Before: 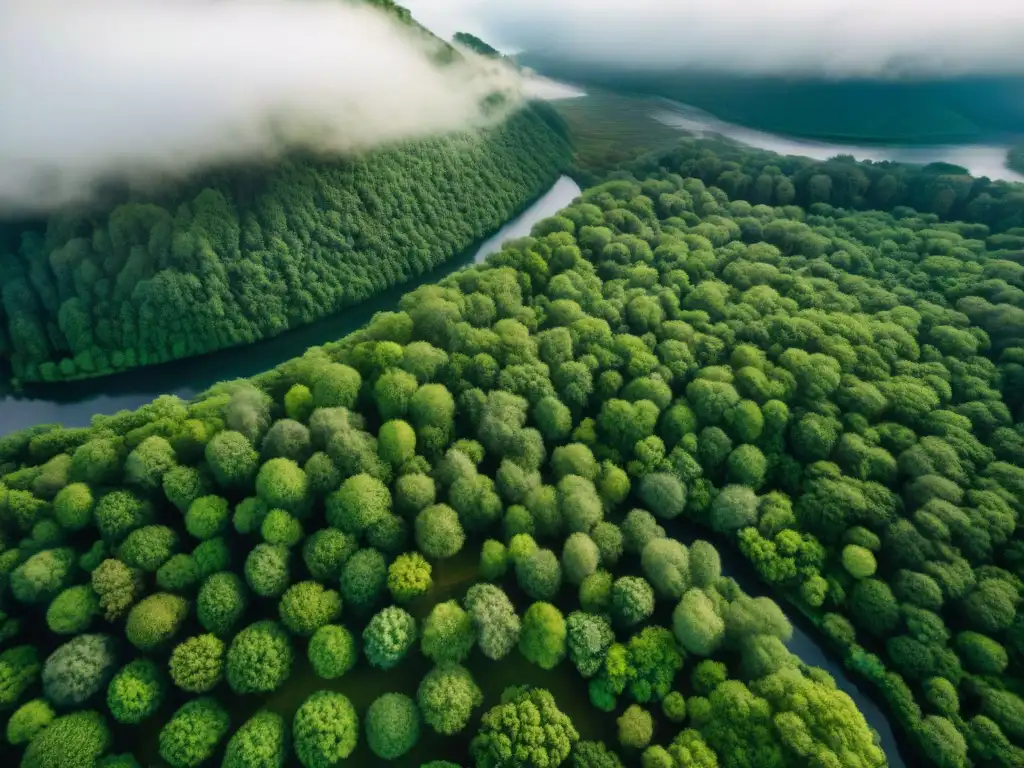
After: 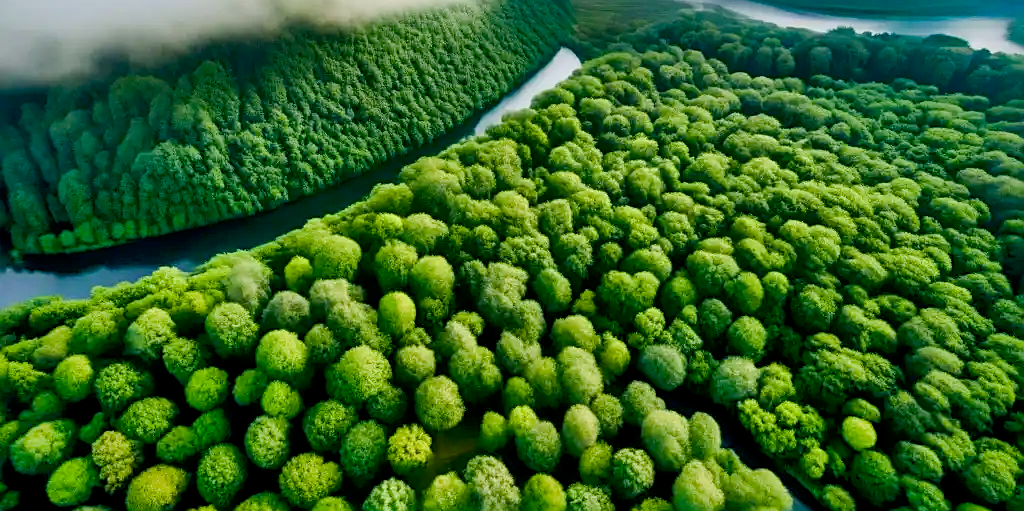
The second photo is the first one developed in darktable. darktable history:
crop: top 16.727%, bottom 16.727%
color balance rgb: global offset › luminance -0.5%, perceptual saturation grading › highlights -17.77%, perceptual saturation grading › mid-tones 33.1%, perceptual saturation grading › shadows 50.52%, perceptual brilliance grading › highlights 10.8%, perceptual brilliance grading › shadows -10.8%, global vibrance 24.22%, contrast -25%
local contrast: mode bilateral grid, contrast 70, coarseness 75, detail 180%, midtone range 0.2
sharpen: on, module defaults
shadows and highlights: radius 100.41, shadows 50.55, highlights -64.36, highlights color adjustment 49.82%, soften with gaussian
